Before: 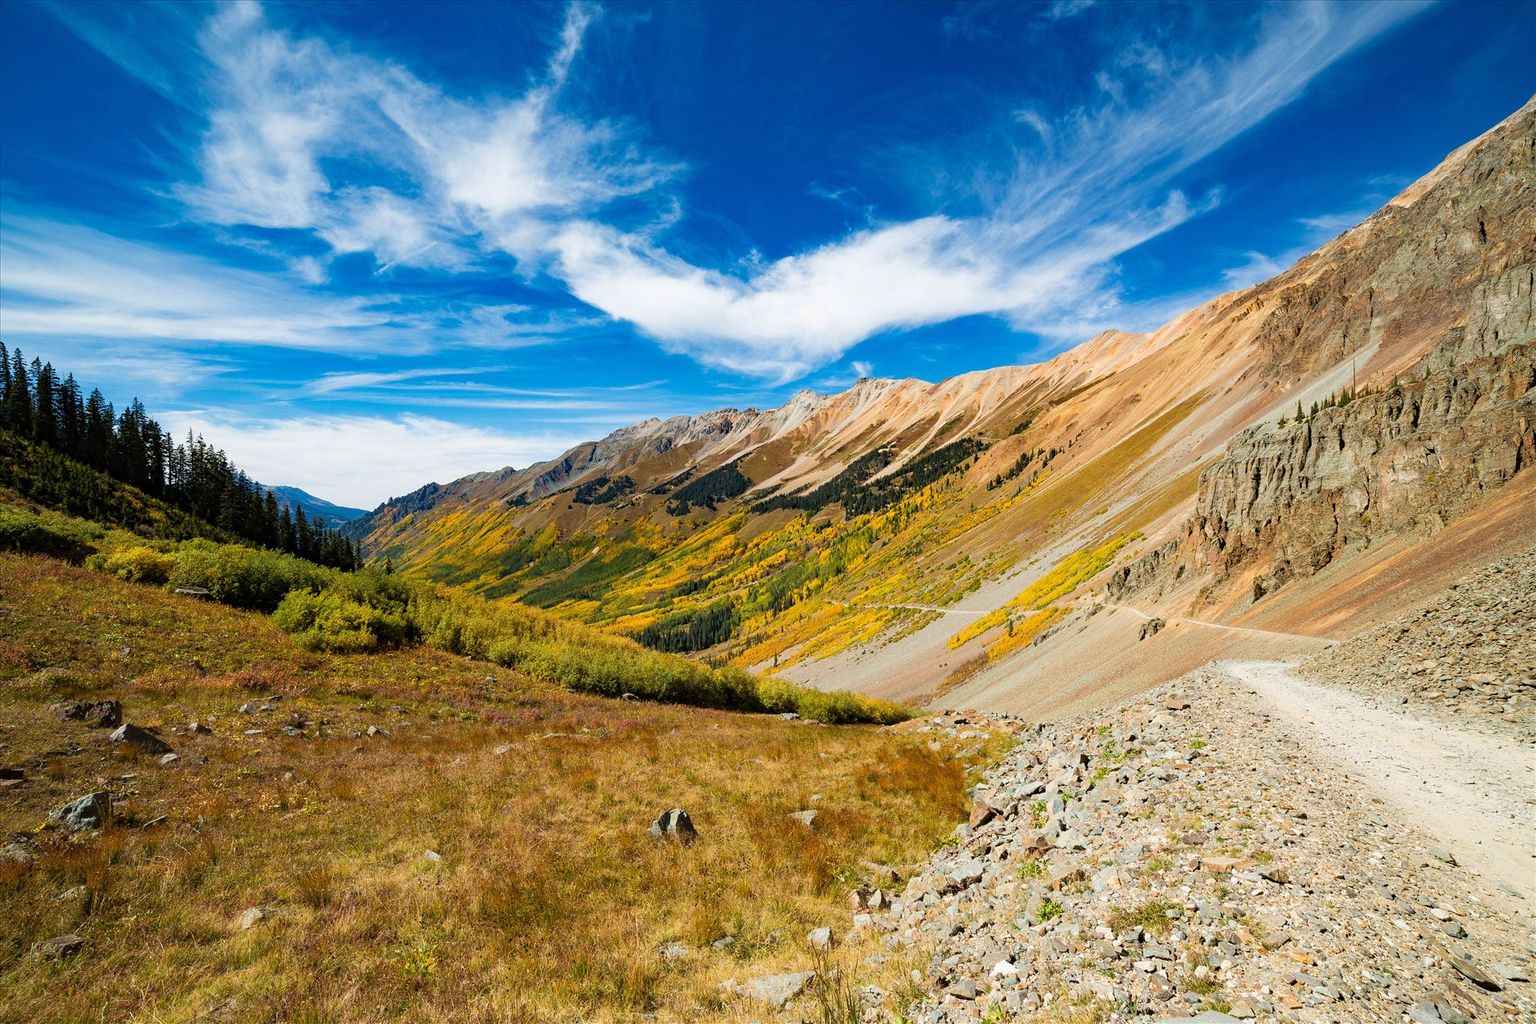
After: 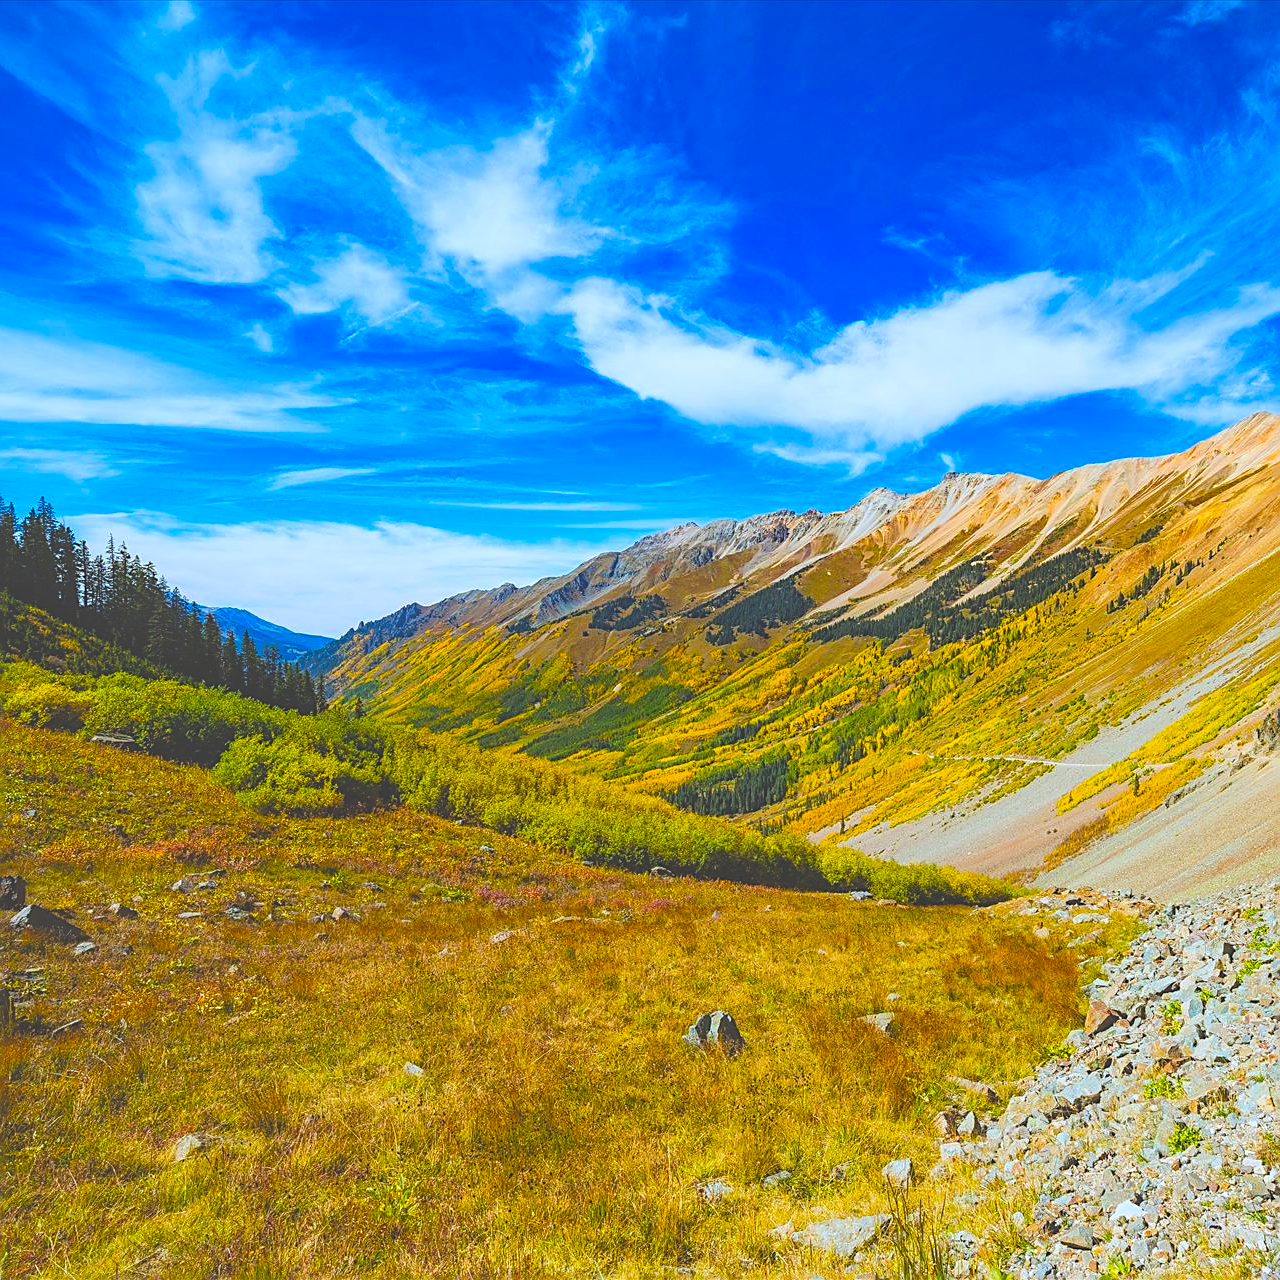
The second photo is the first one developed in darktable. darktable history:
white balance: red 0.924, blue 1.095
exposure: black level correction -0.041, exposure 0.064 EV, compensate highlight preservation false
local contrast: on, module defaults
crop and rotate: left 6.617%, right 26.717%
tone equalizer: on, module defaults
sharpen: amount 0.6
rgb levels: preserve colors sum RGB, levels [[0.038, 0.433, 0.934], [0, 0.5, 1], [0, 0.5, 1]]
color balance rgb: linear chroma grading › global chroma 23.15%, perceptual saturation grading › global saturation 28.7%, perceptual saturation grading › mid-tones 12.04%, perceptual saturation grading › shadows 10.19%, global vibrance 22.22%
